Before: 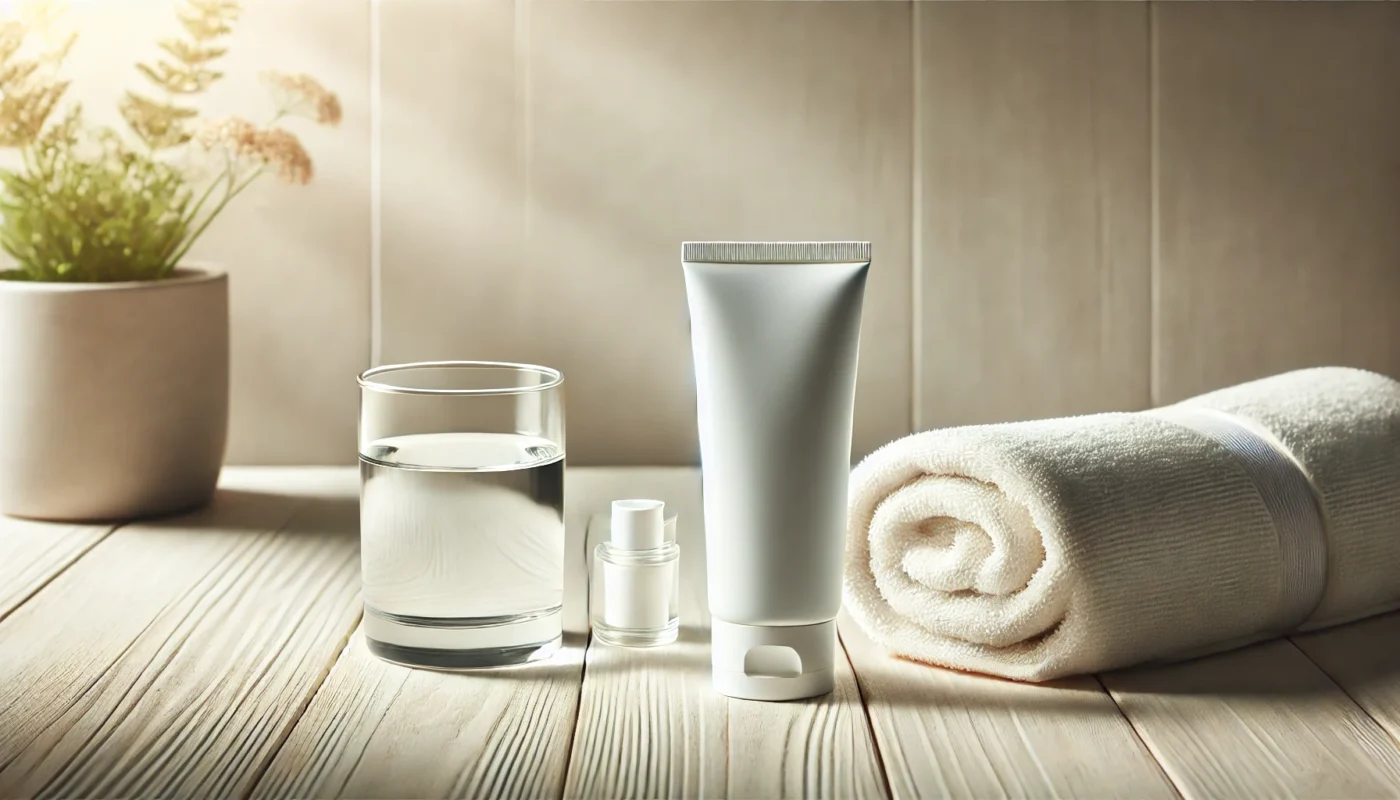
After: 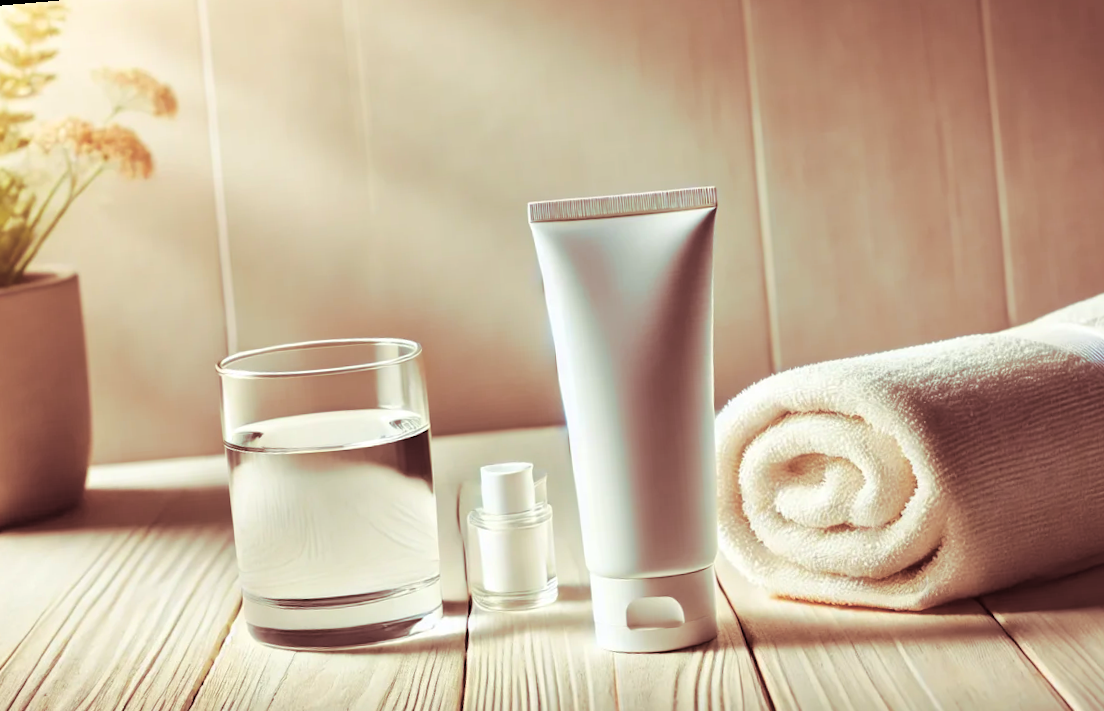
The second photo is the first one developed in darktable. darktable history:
rotate and perspective: rotation -5°, crop left 0.05, crop right 0.952, crop top 0.11, crop bottom 0.89
color balance rgb: perceptual saturation grading › global saturation 25%, perceptual brilliance grading › mid-tones 10%, perceptual brilliance grading › shadows 15%, global vibrance 20%
crop: left 7.598%, right 7.873%
split-toning: highlights › hue 187.2°, highlights › saturation 0.83, balance -68.05, compress 56.43%
